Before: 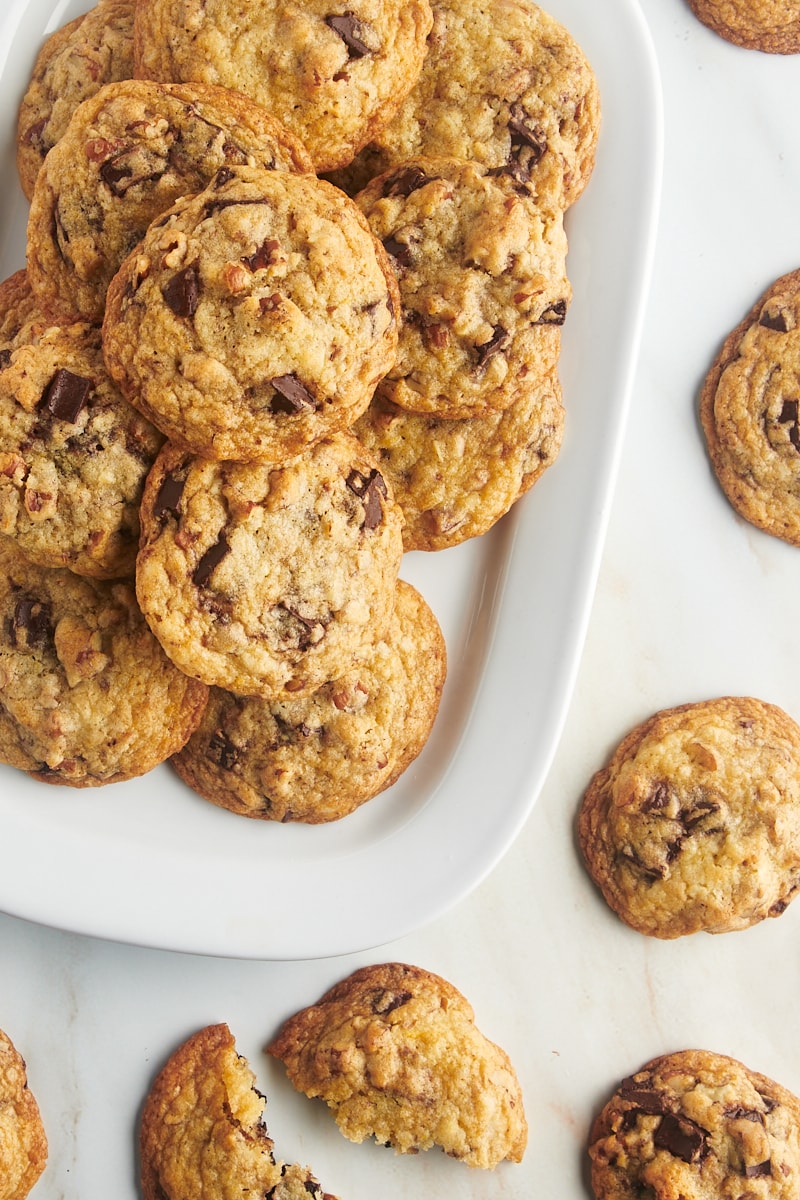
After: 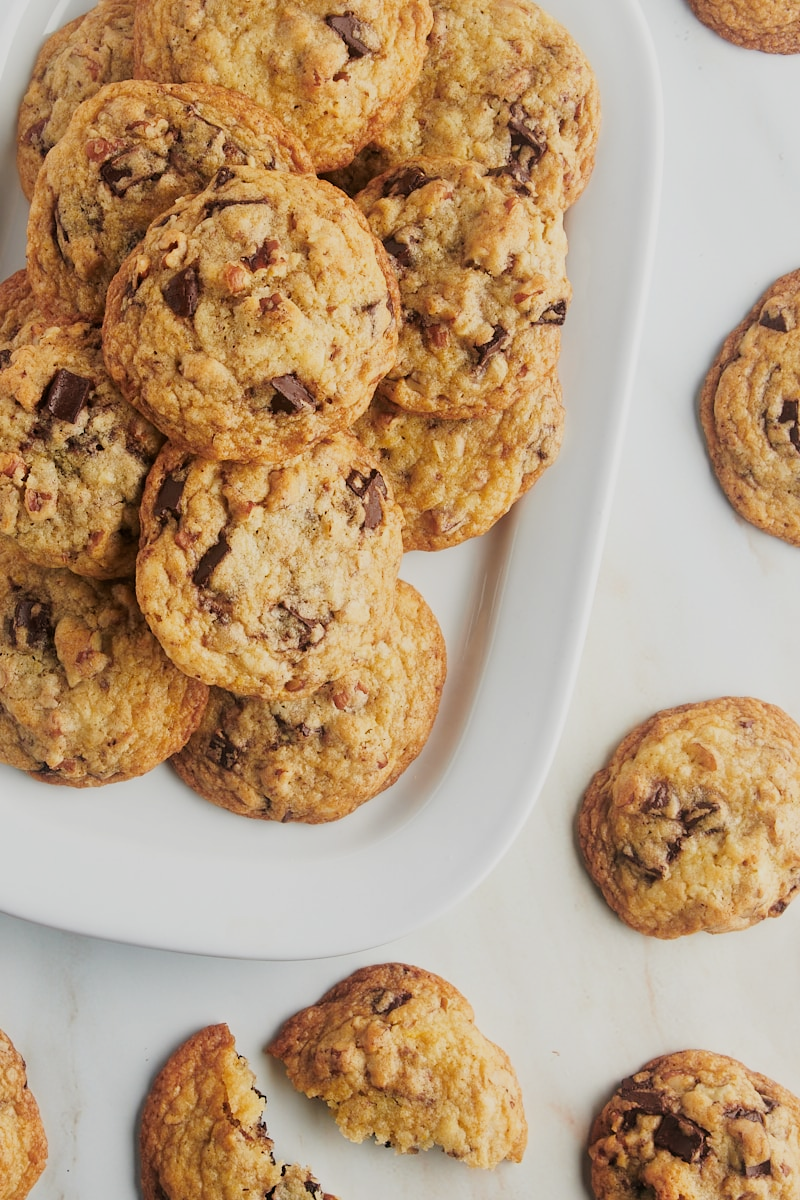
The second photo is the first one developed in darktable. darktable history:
filmic rgb: middle gray luminance 18.29%, black relative exposure -11.13 EV, white relative exposure 3.7 EV, threshold 5.96 EV, target black luminance 0%, hardness 5.84, latitude 56.74%, contrast 0.964, shadows ↔ highlights balance 49.8%, enable highlight reconstruction true
